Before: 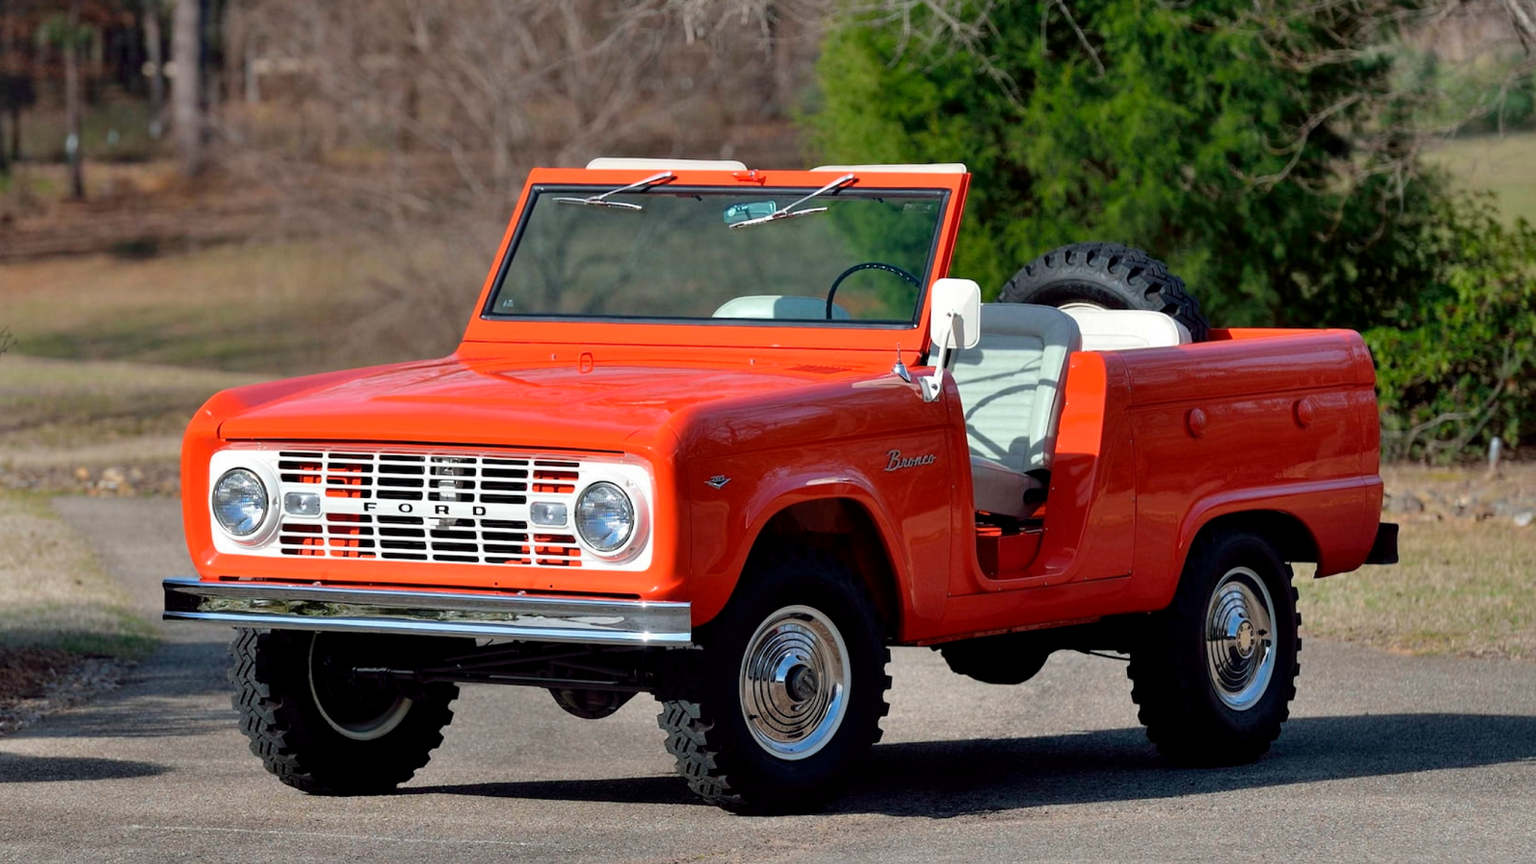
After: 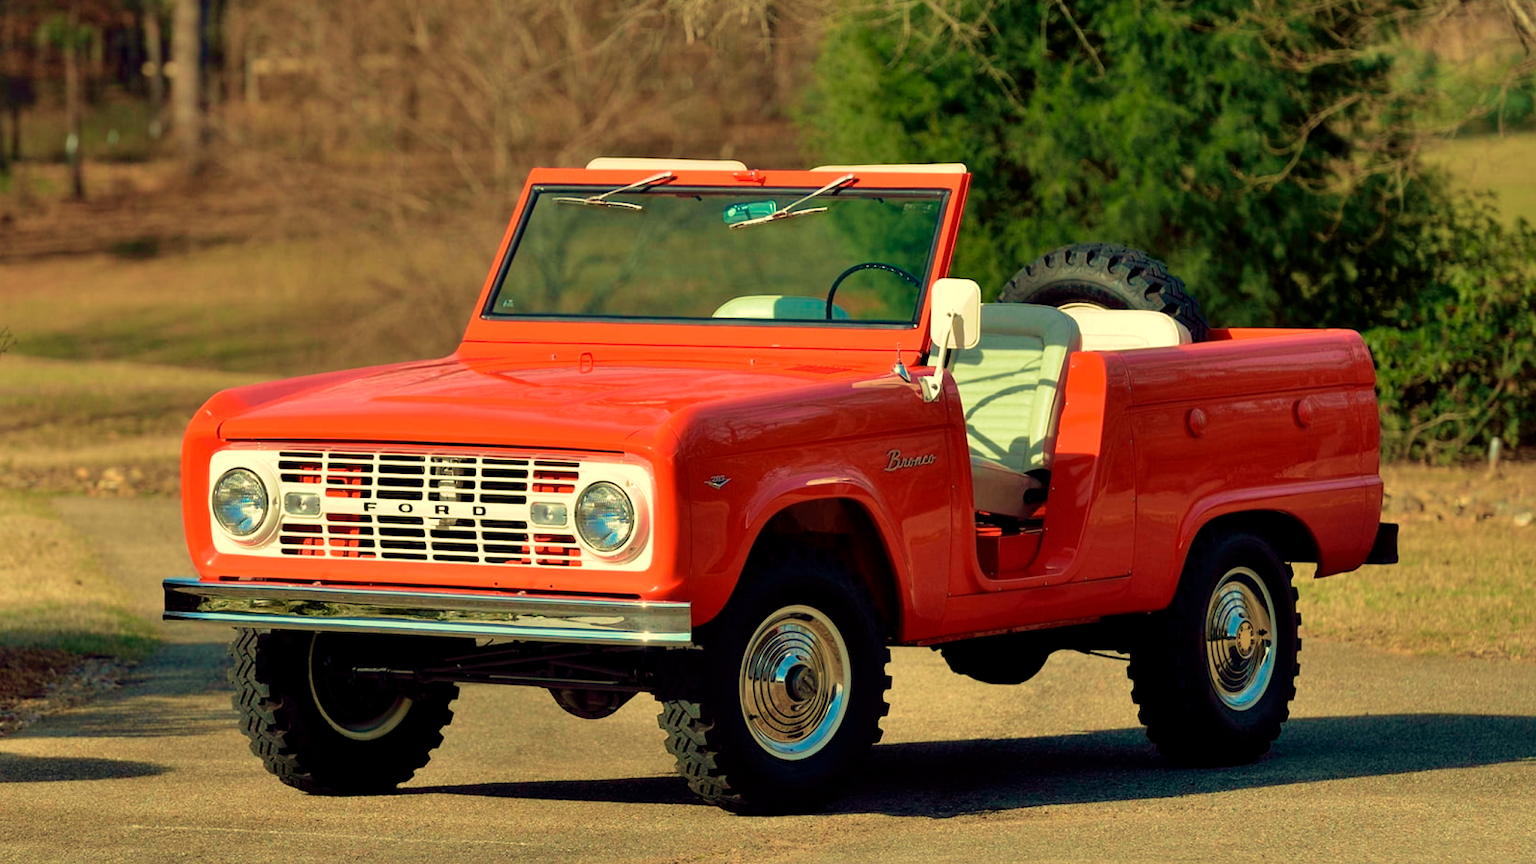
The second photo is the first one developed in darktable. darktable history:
velvia: strength 75%
white balance: red 1.08, blue 0.791
